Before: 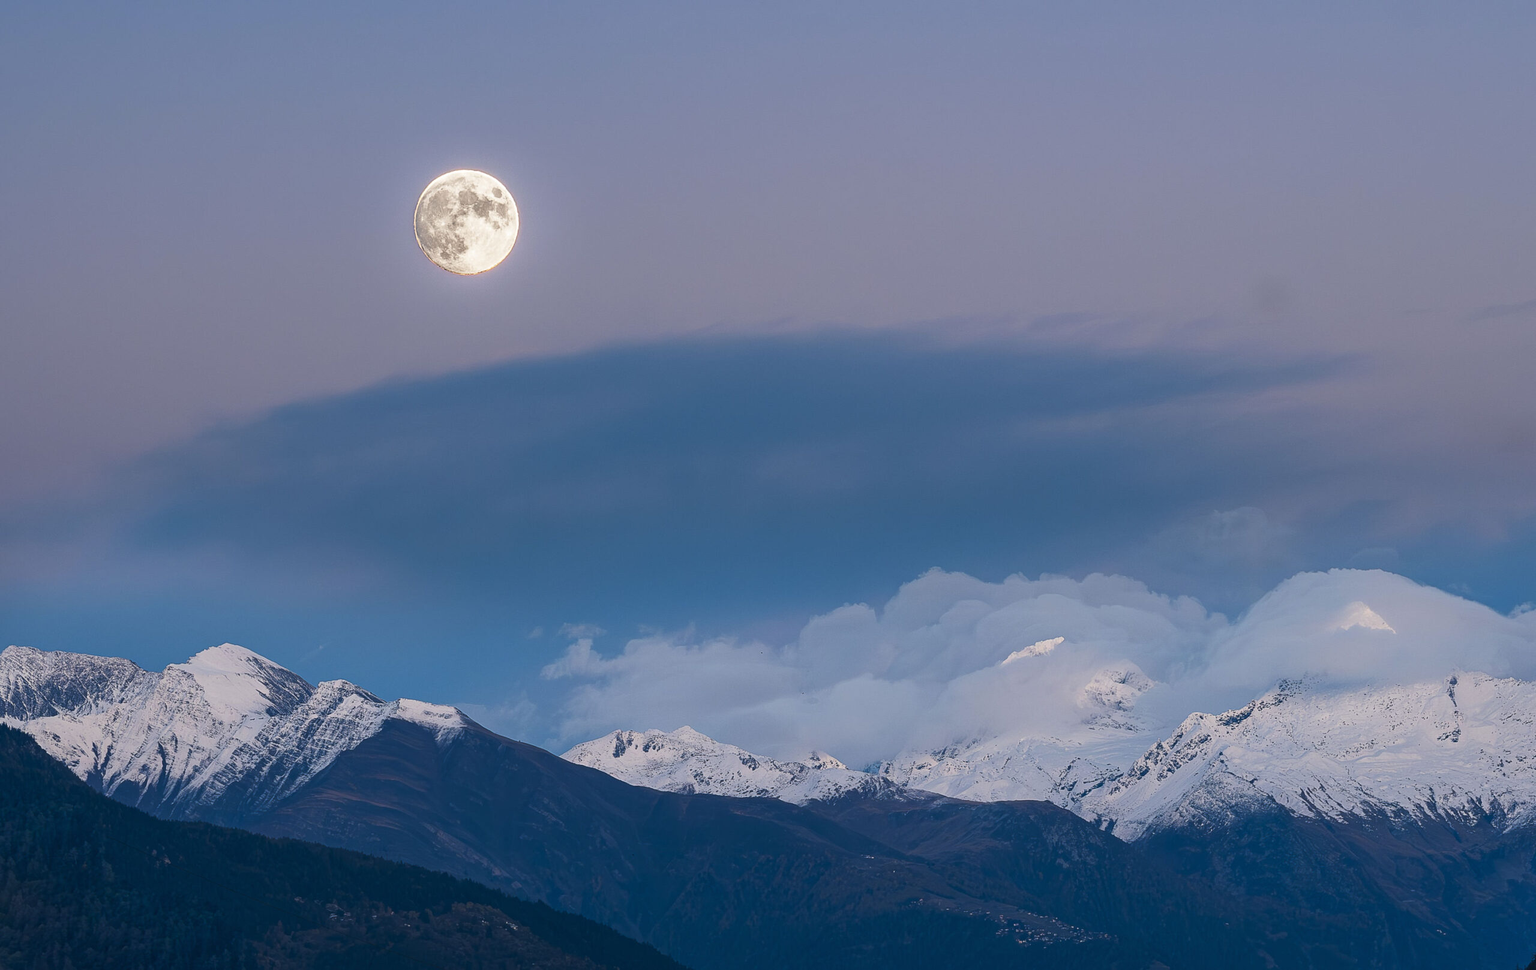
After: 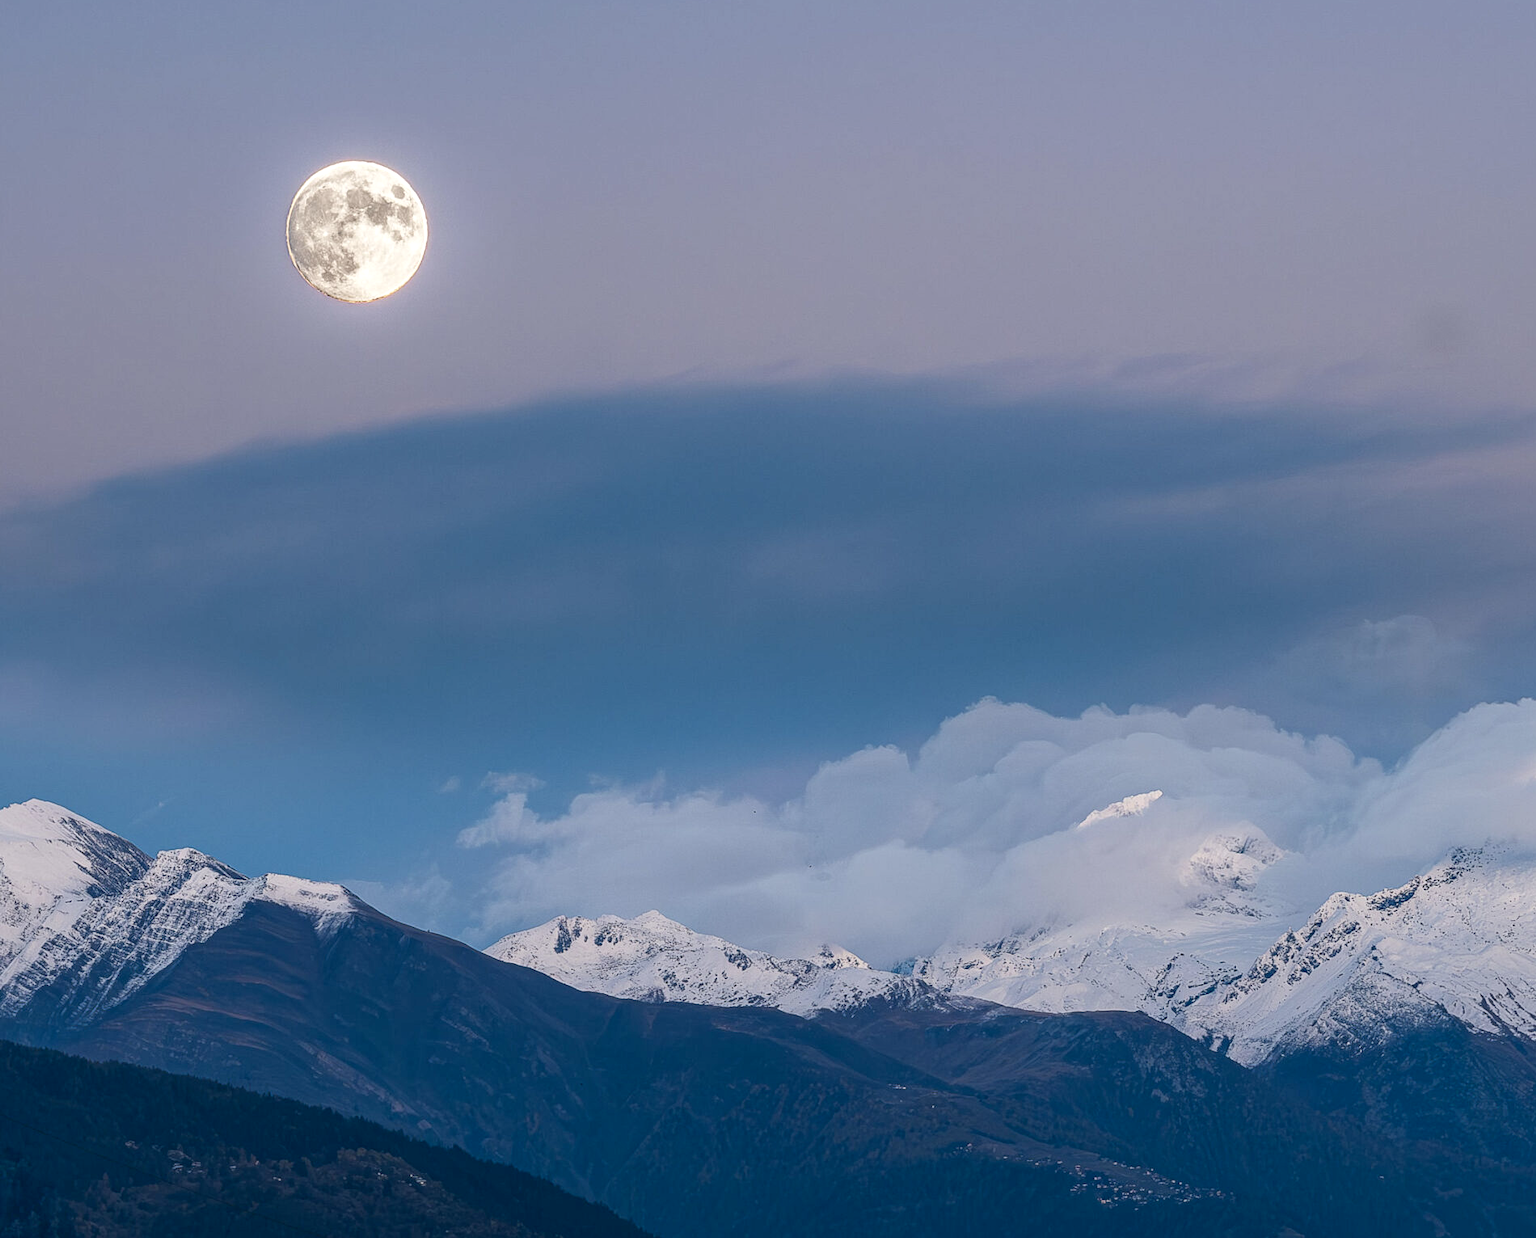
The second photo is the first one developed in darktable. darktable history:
exposure: exposure -0.05 EV
crop and rotate: left 13.15%, top 5.251%, right 12.609%
local contrast: on, module defaults
